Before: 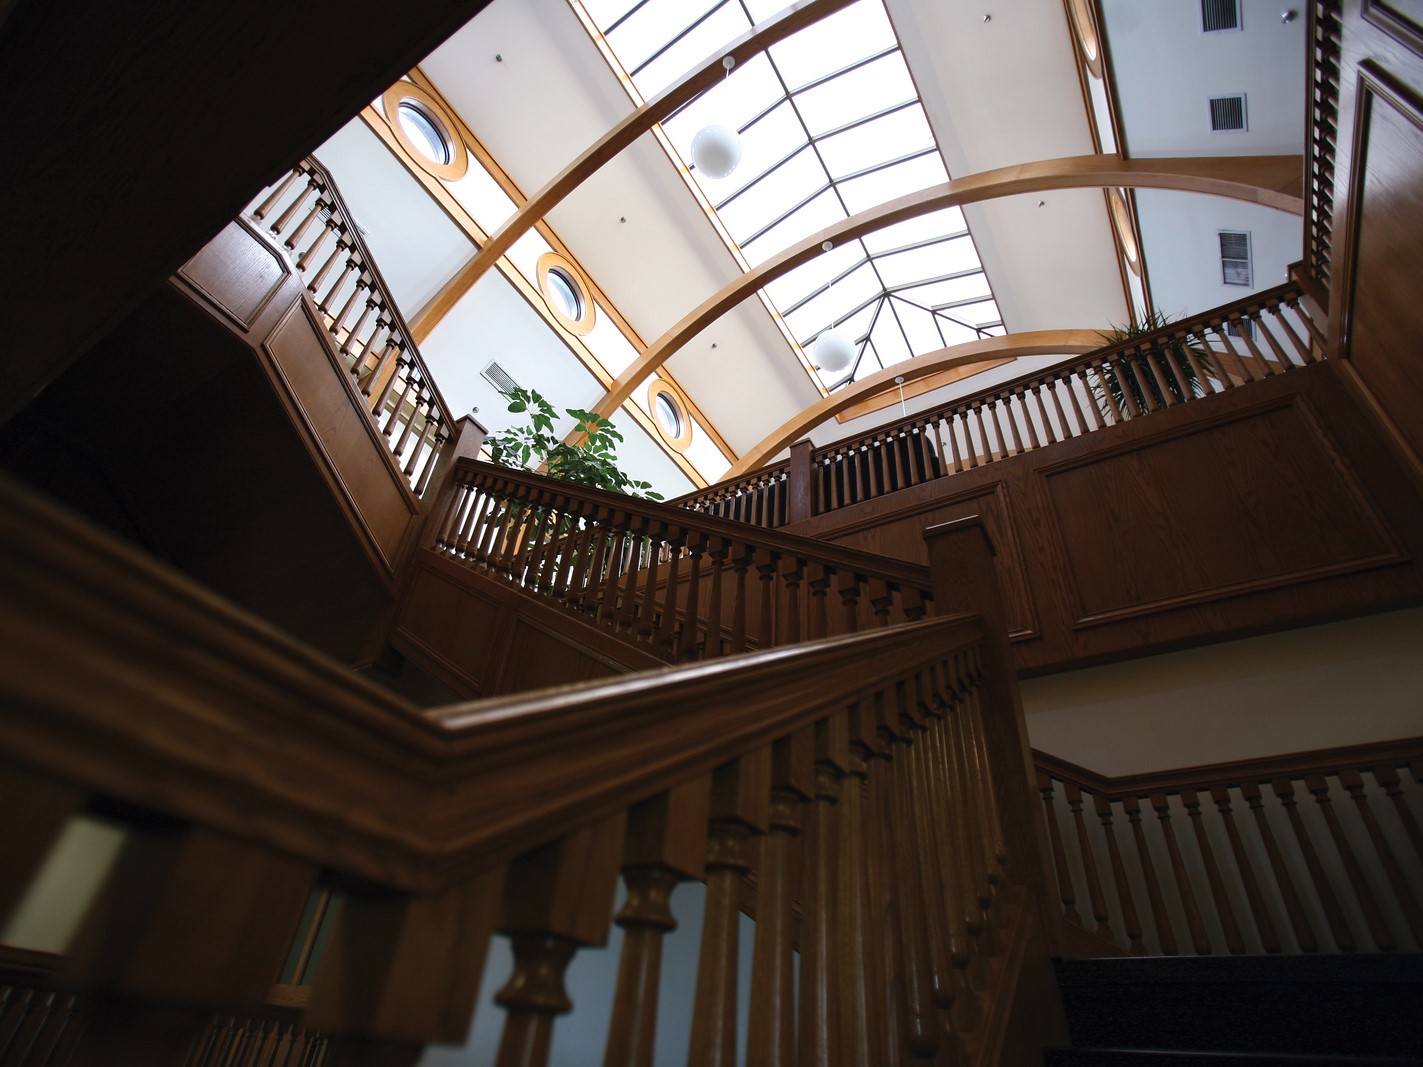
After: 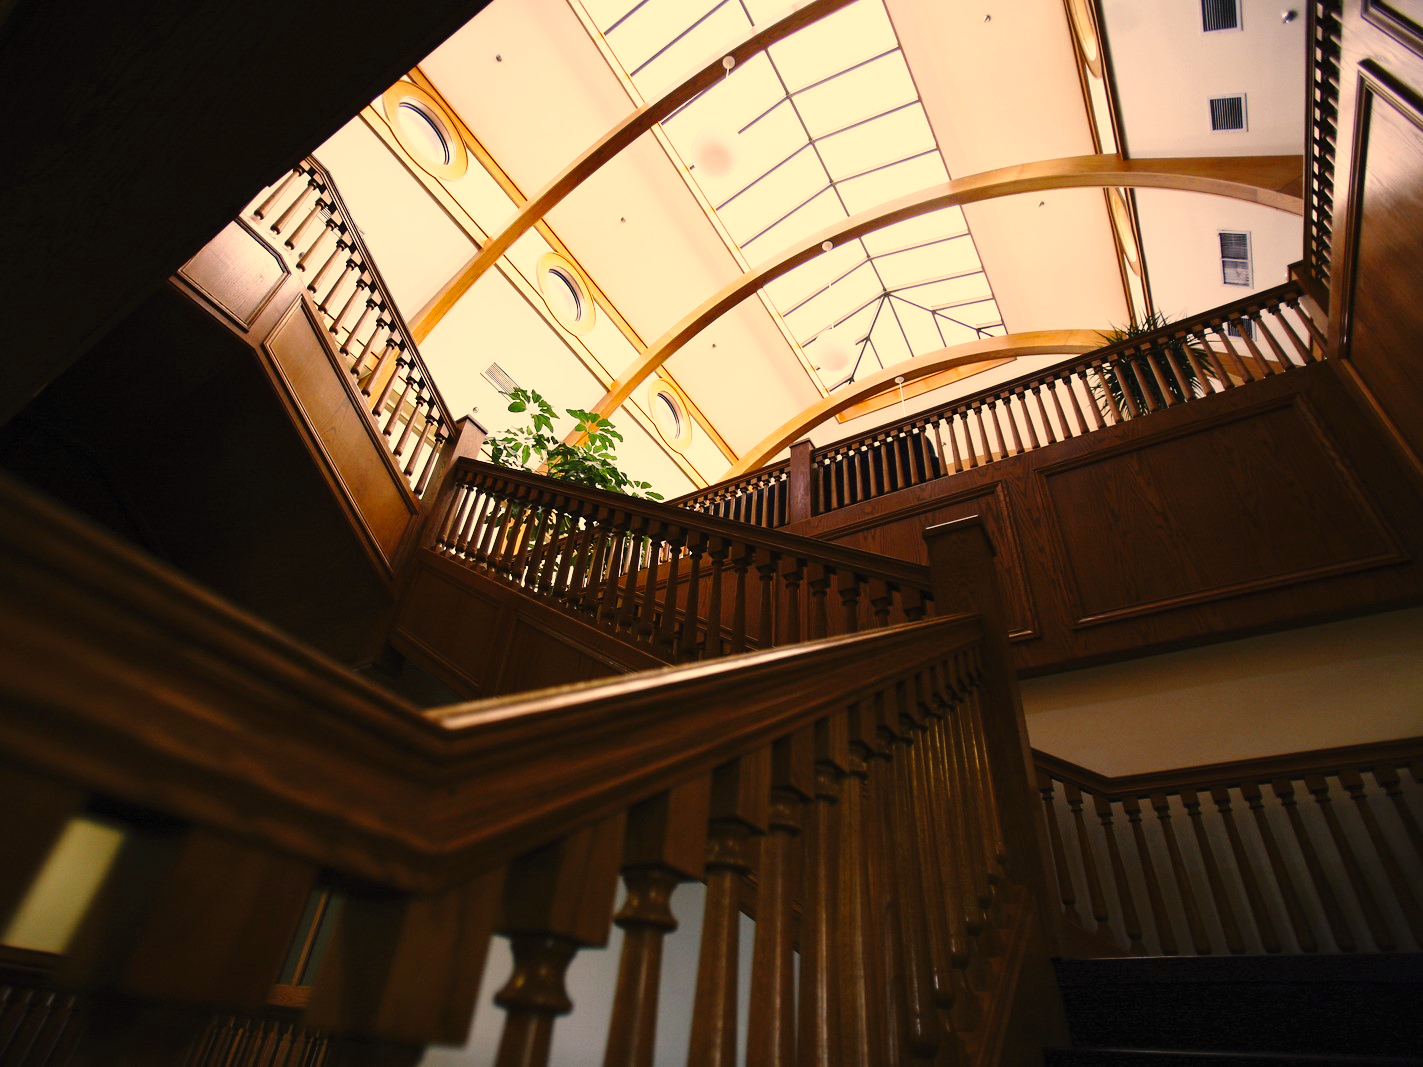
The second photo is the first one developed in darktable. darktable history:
base curve: curves: ch0 [(0, 0) (0.028, 0.03) (0.121, 0.232) (0.46, 0.748) (0.859, 0.968) (1, 1)], preserve colors none
color correction: highlights a* 15, highlights b* 31.55
